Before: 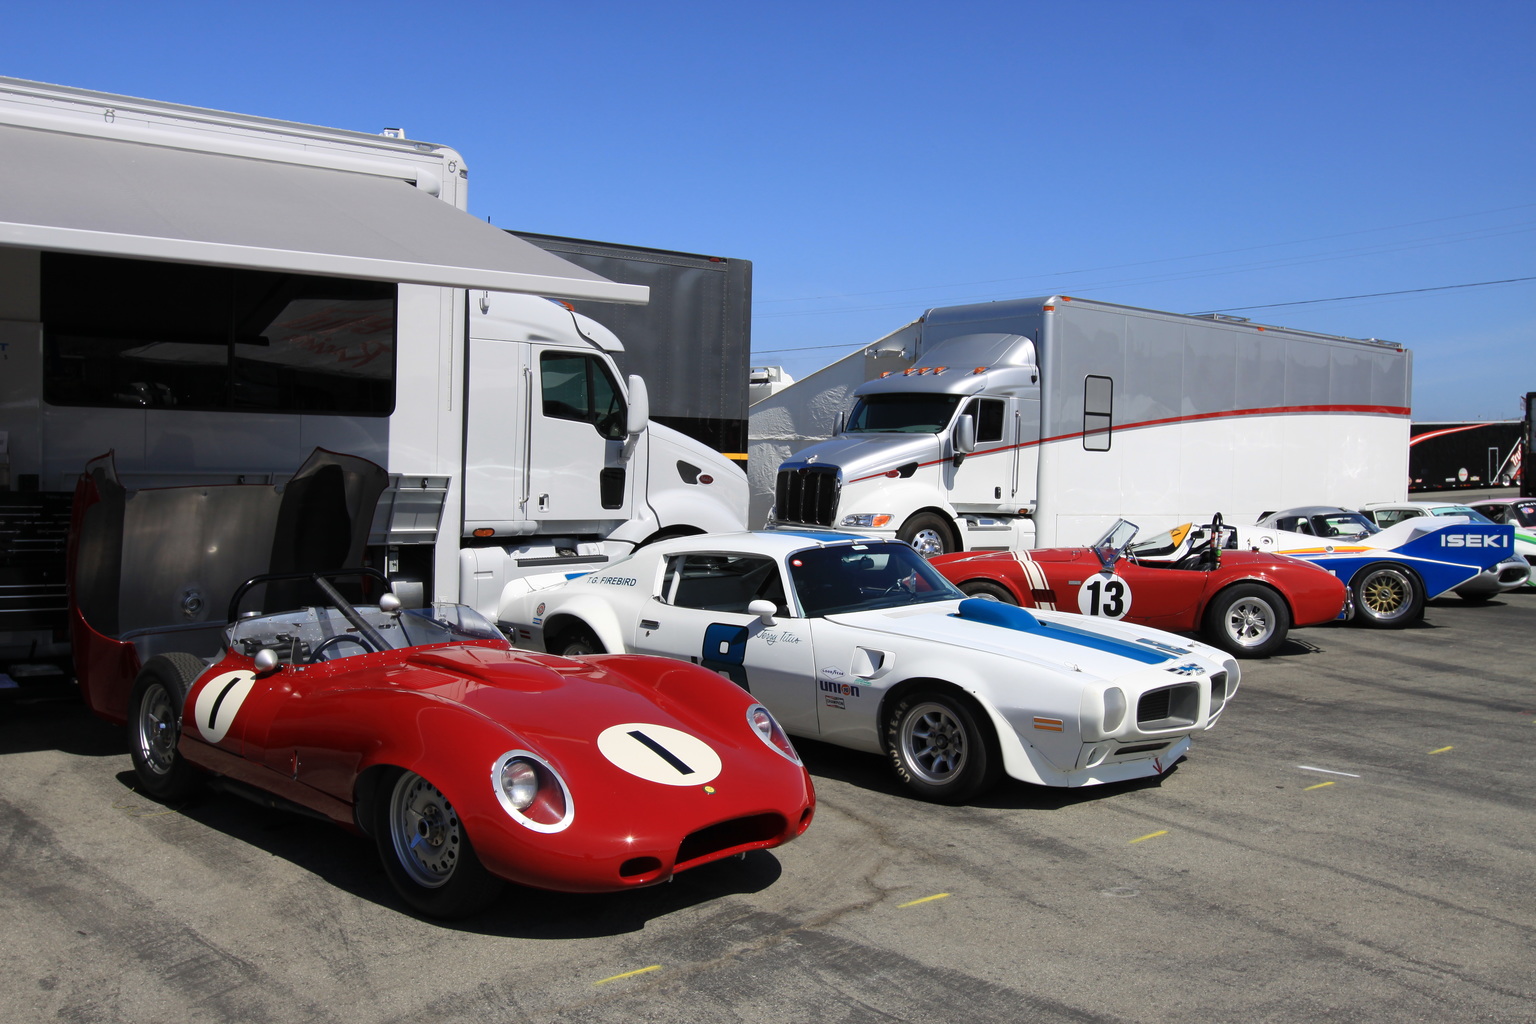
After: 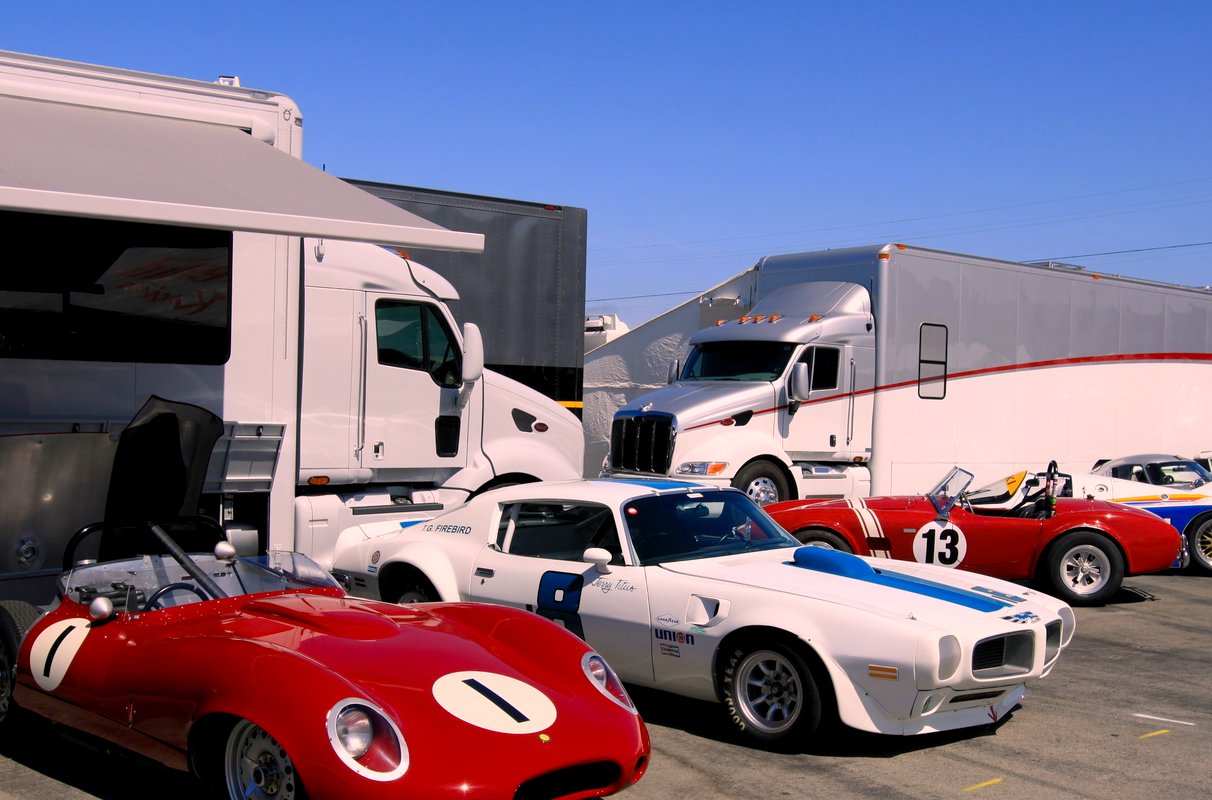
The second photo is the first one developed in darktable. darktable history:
crop and rotate: left 10.776%, top 5.096%, right 10.31%, bottom 16.766%
color balance rgb: highlights gain › chroma 4.524%, highlights gain › hue 31.47°, global offset › luminance -0.501%, linear chroma grading › global chroma 20.577%, perceptual saturation grading › global saturation -2.087%, perceptual saturation grading › highlights -7.063%, perceptual saturation grading › mid-tones 7.882%, perceptual saturation grading › shadows 4.317%
